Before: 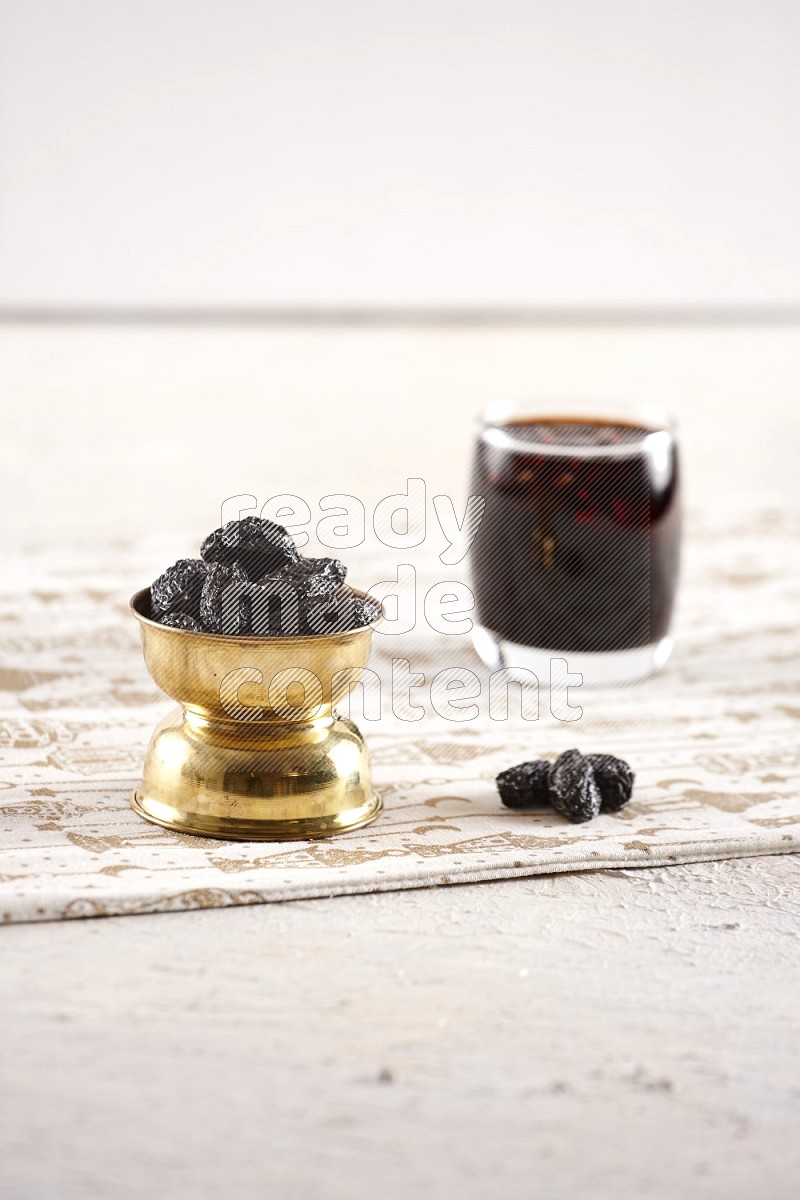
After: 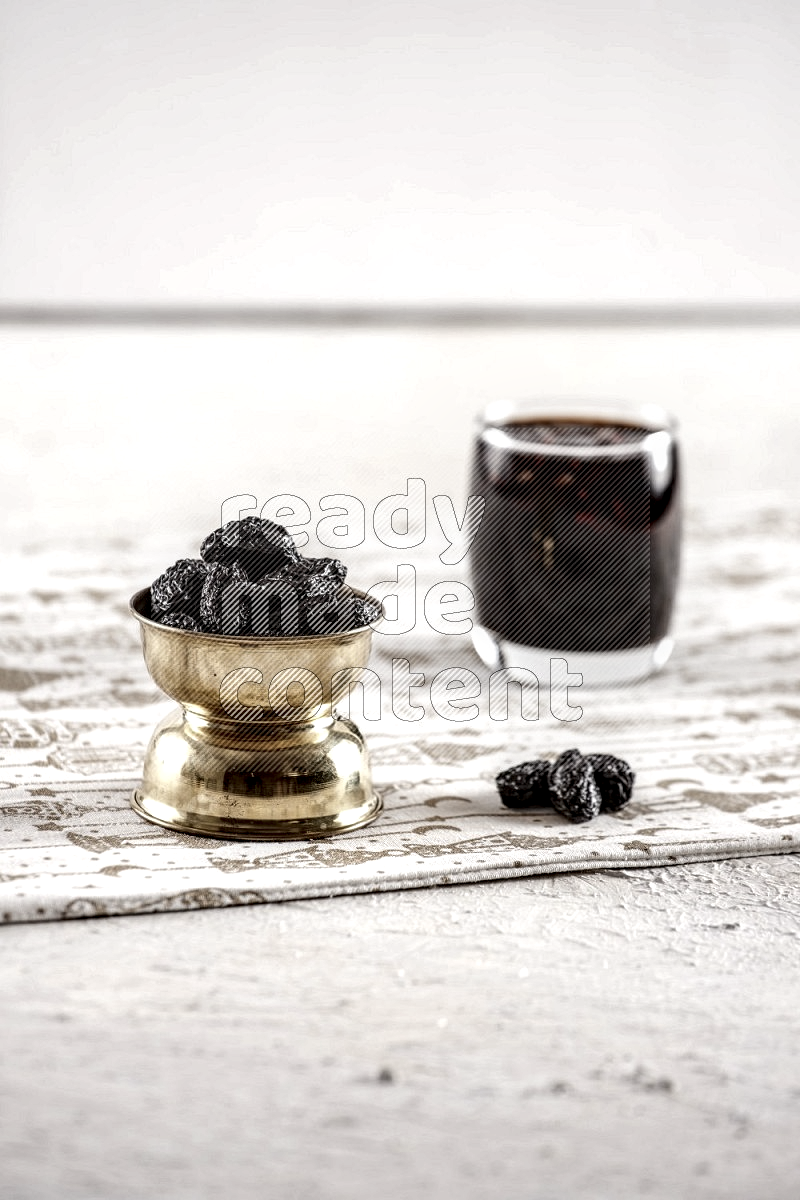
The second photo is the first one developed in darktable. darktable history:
local contrast: highlights 19%, detail 186%
color correction: saturation 0.57
